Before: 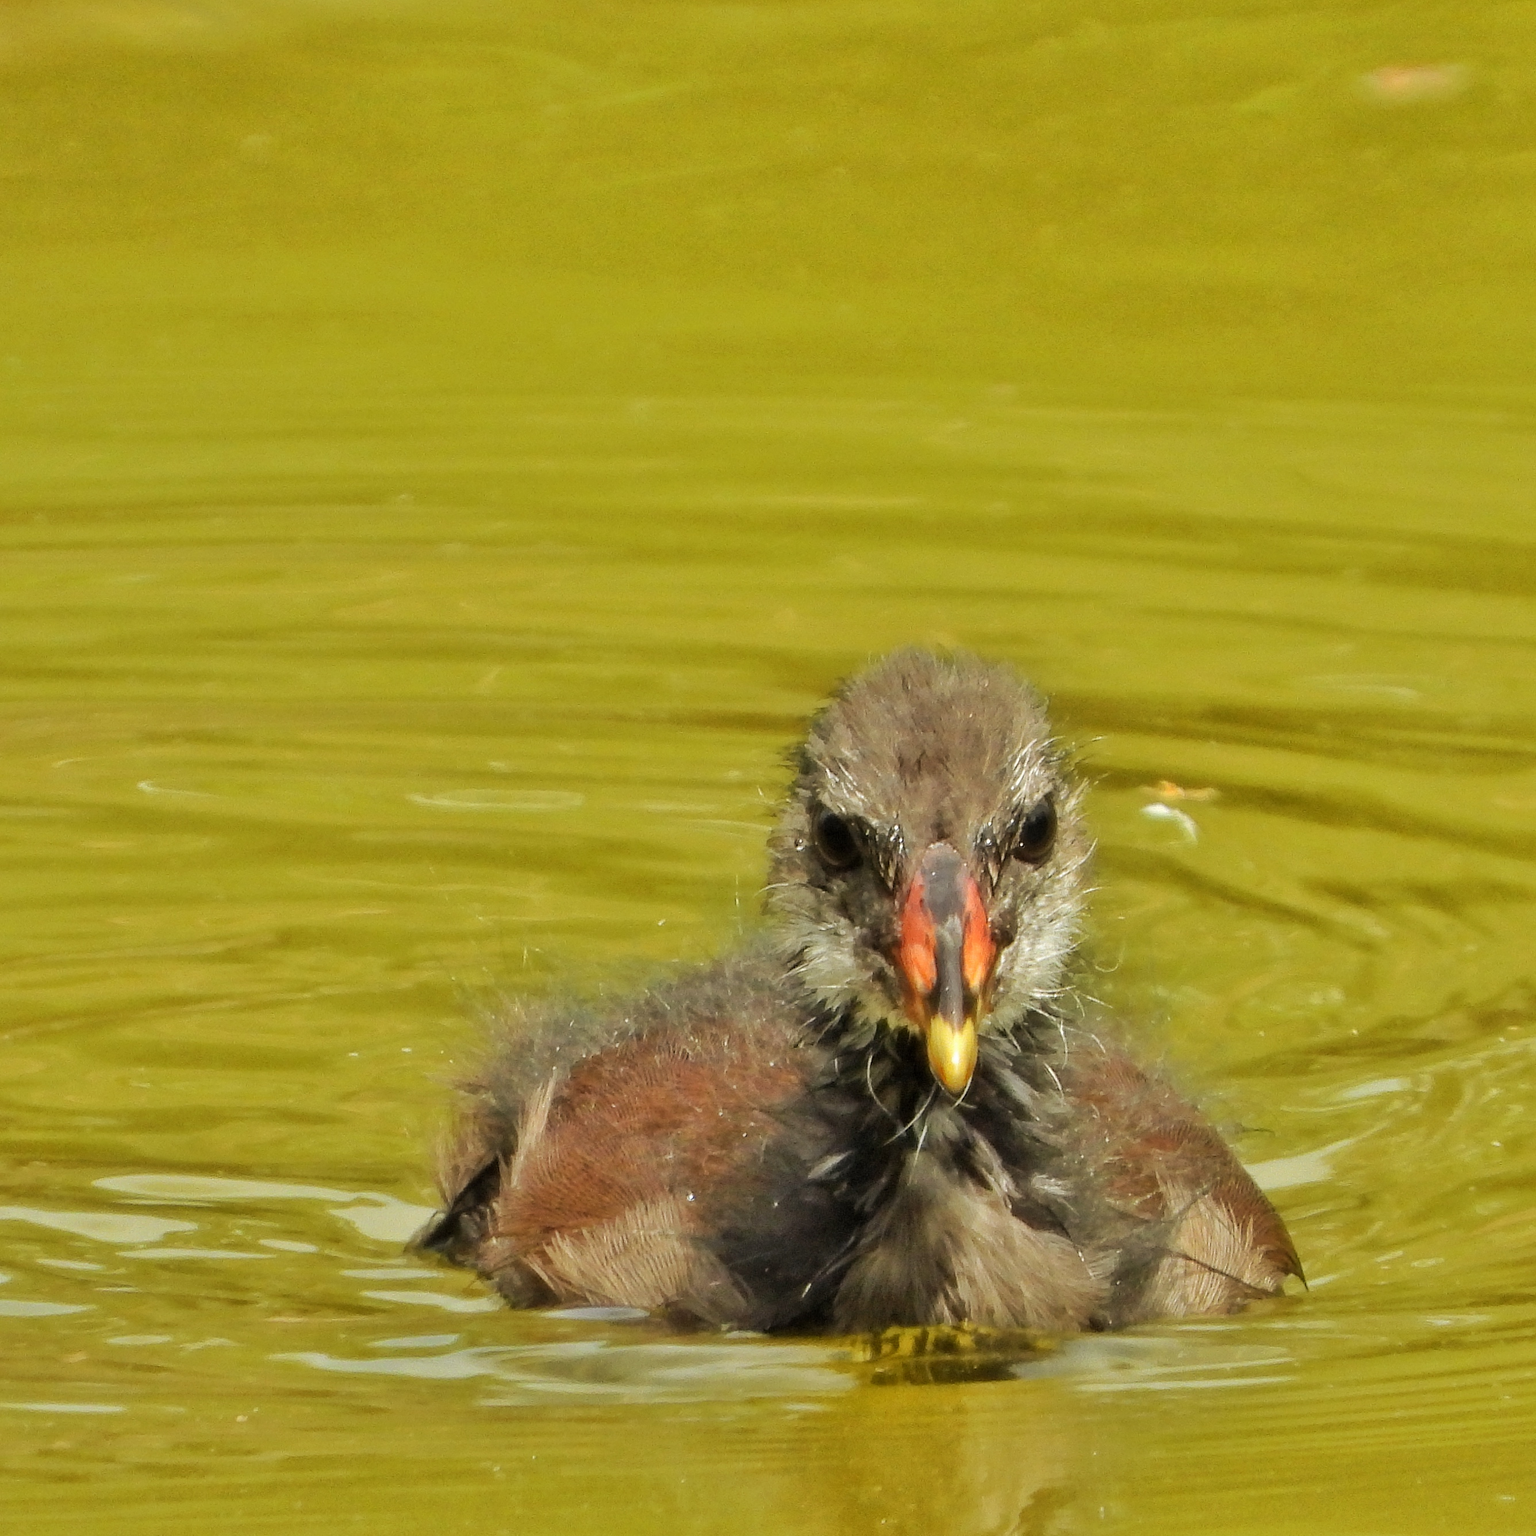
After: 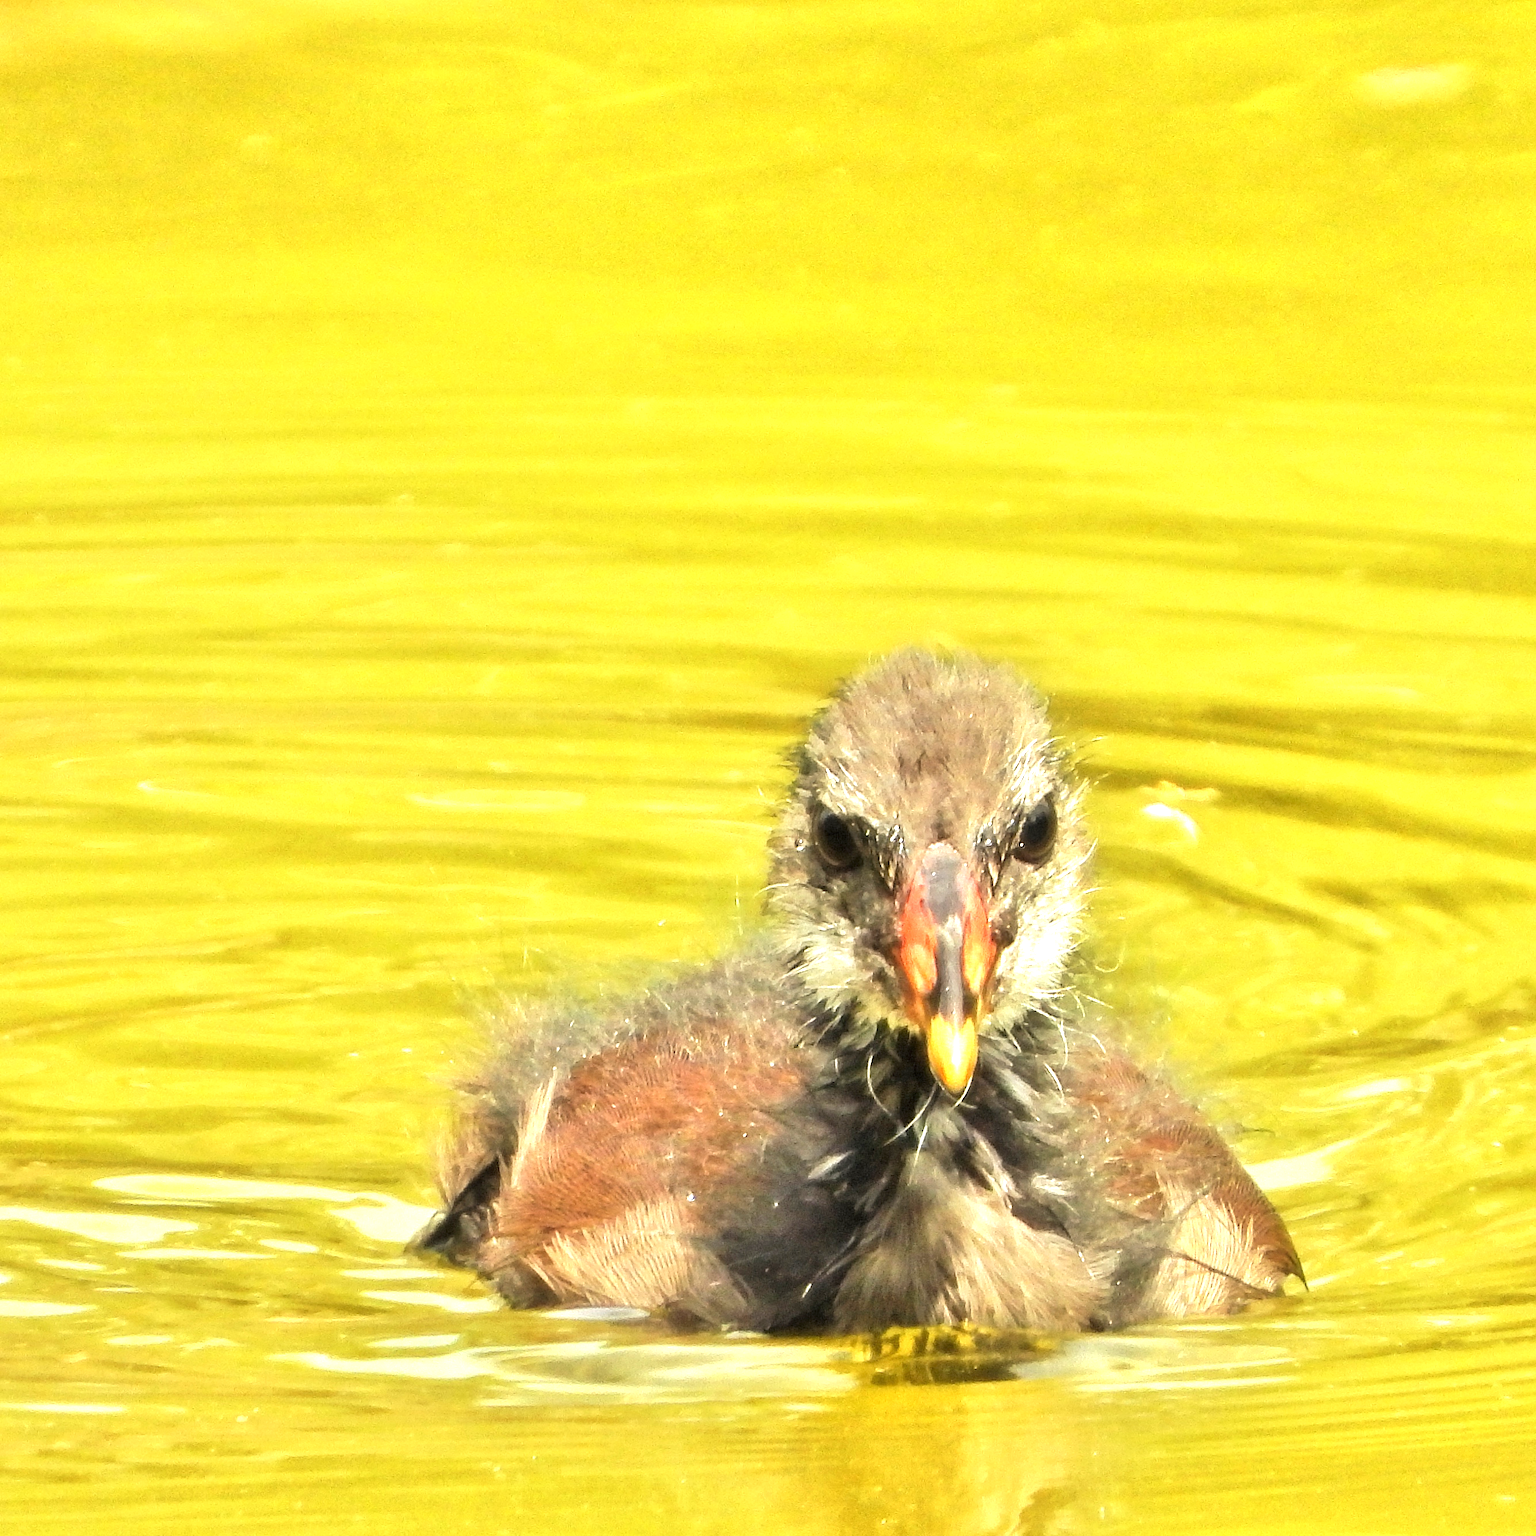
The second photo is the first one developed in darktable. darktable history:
exposure: black level correction 0, exposure 1.356 EV, compensate exposure bias true, compensate highlight preservation false
